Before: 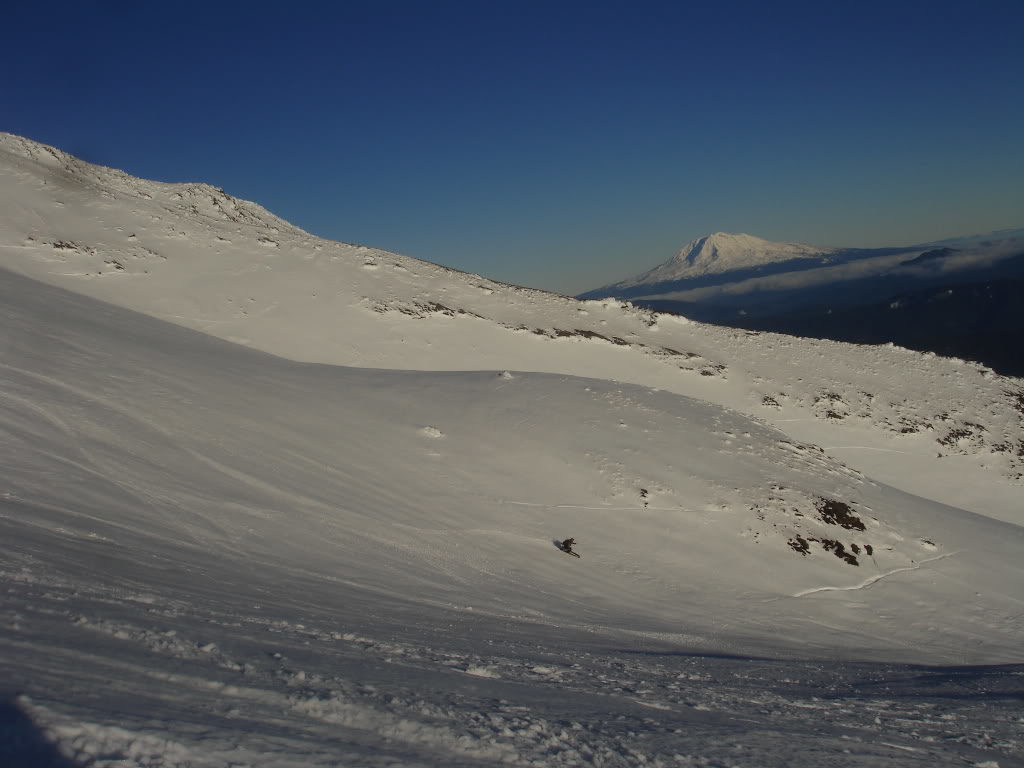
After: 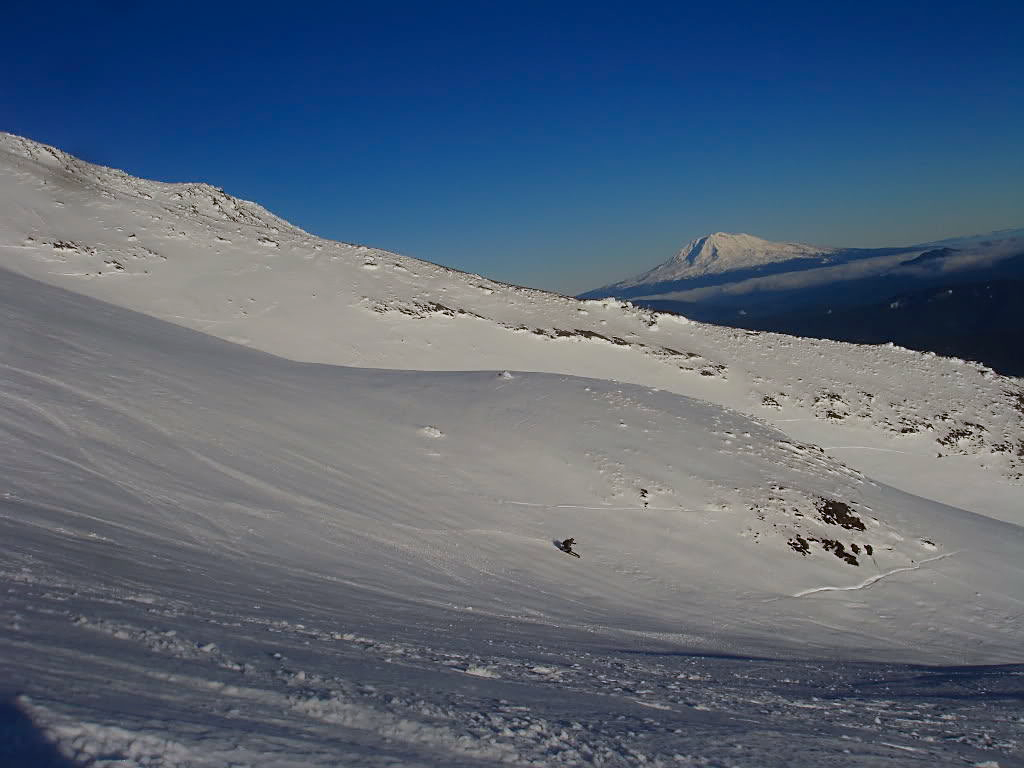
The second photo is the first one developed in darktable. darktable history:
bloom: size 5%, threshold 95%, strength 15%
exposure: compensate highlight preservation false
sharpen: on, module defaults
color calibration: illuminant as shot in camera, x 0.358, y 0.373, temperature 4628.91 K
color balance rgb: perceptual saturation grading › global saturation 20%, global vibrance 20%
levels: levels [0, 0.476, 0.951]
